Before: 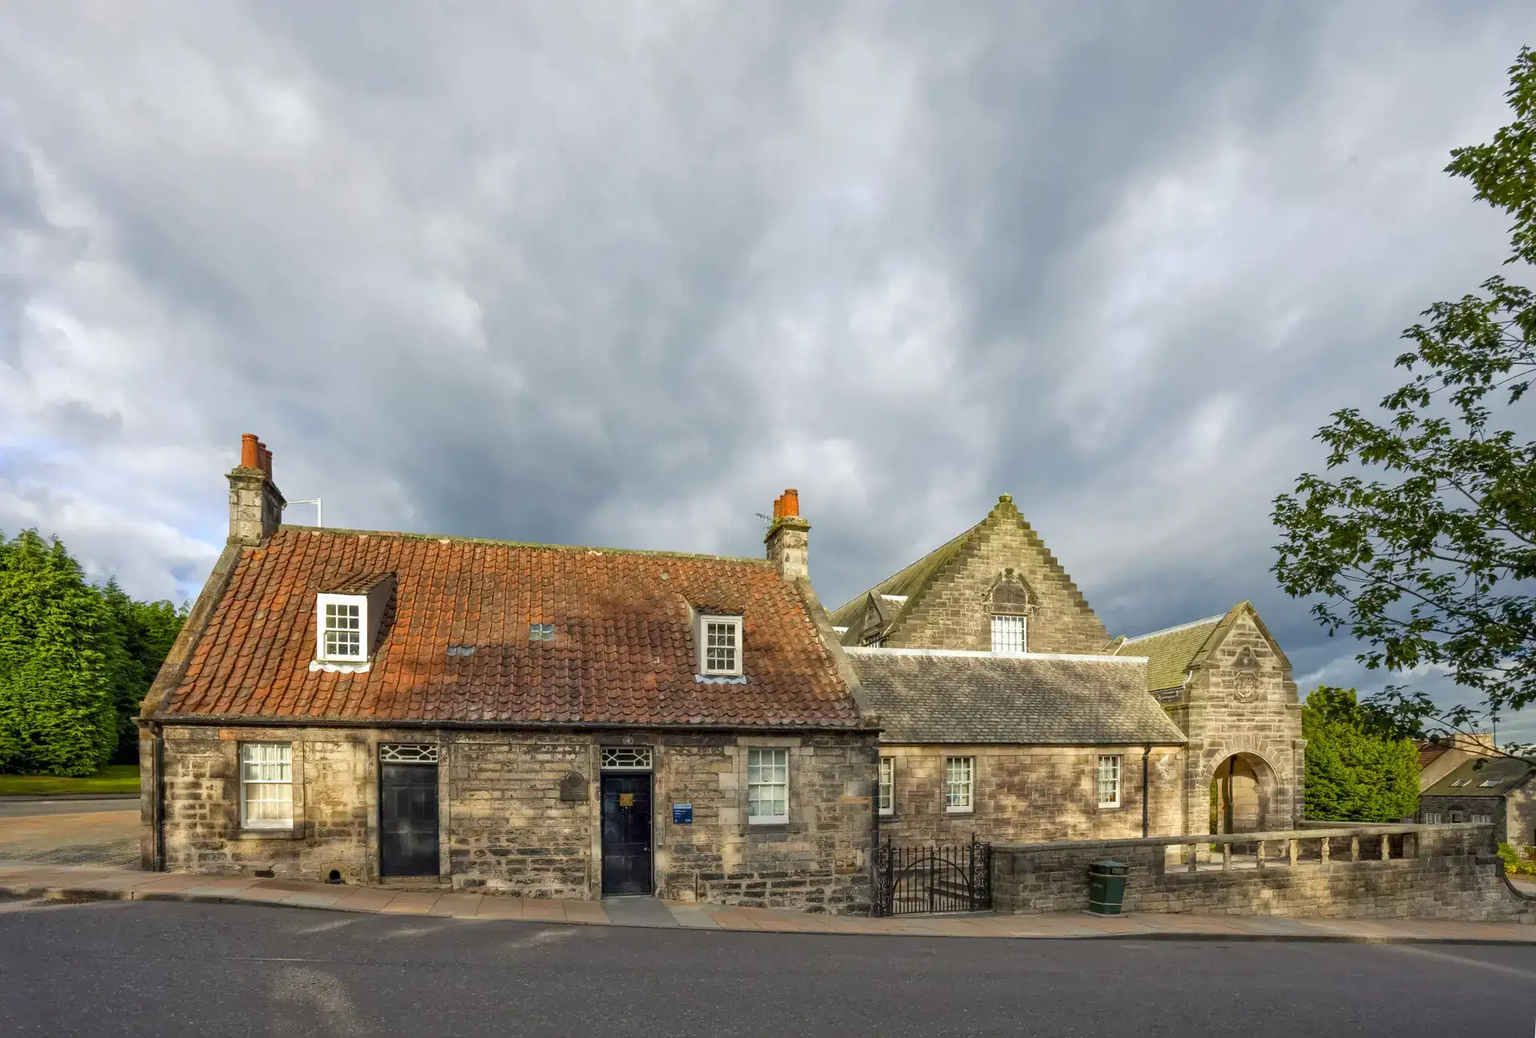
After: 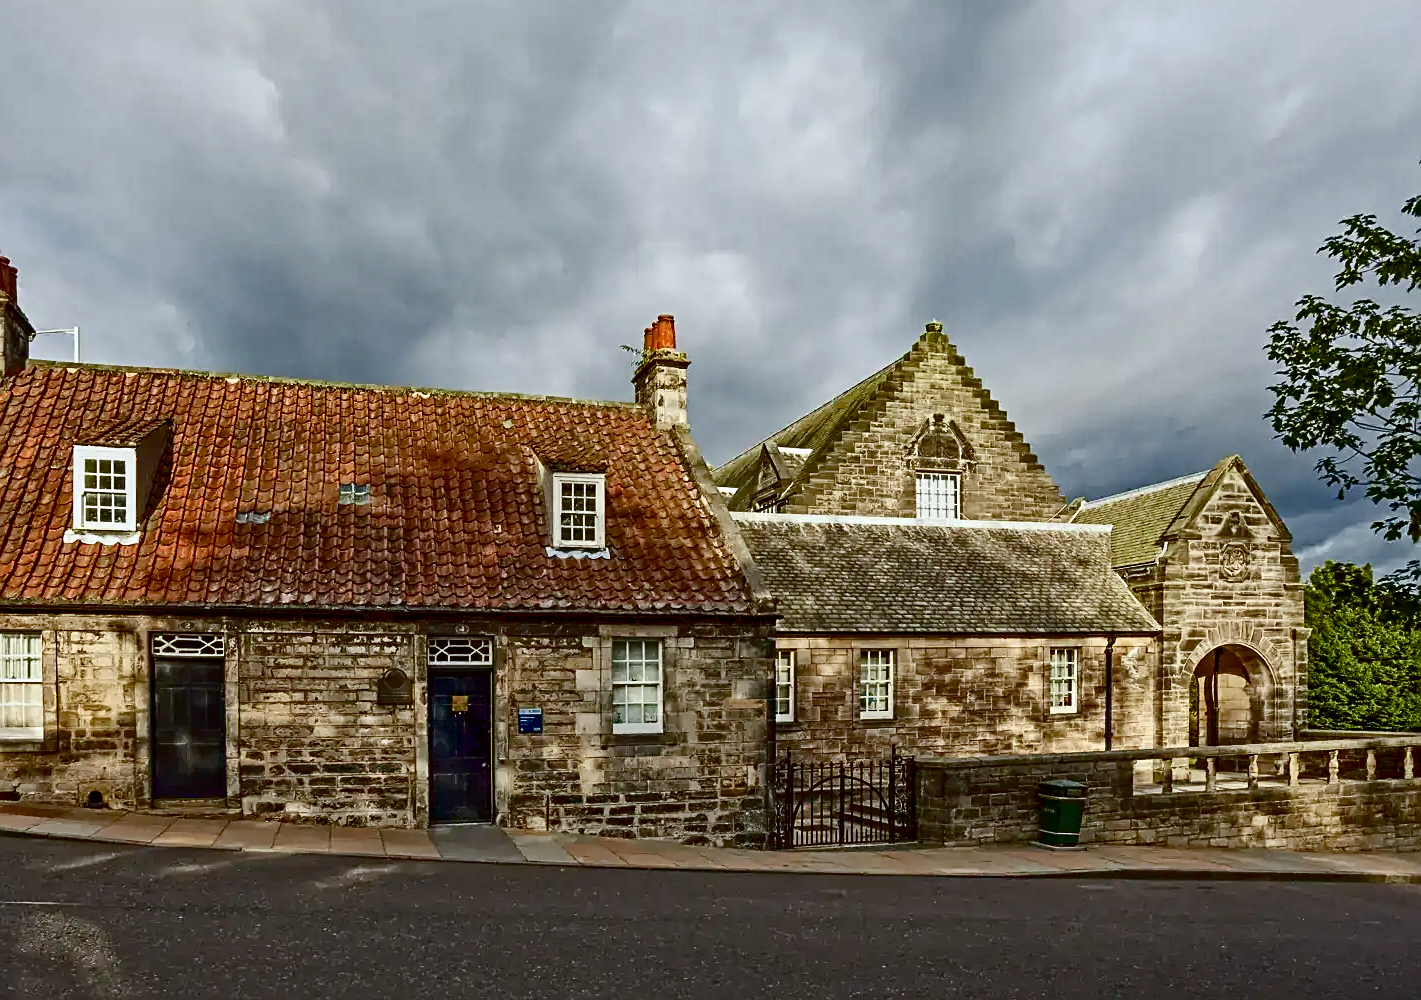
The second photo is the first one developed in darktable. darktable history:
crop: left 16.871%, top 22.857%, right 9.116%
exposure: exposure 0.191 EV, compensate highlight preservation false
color balance rgb: shadows lift › chroma 1%, shadows lift › hue 113°, highlights gain › chroma 0.2%, highlights gain › hue 333°, perceptual saturation grading › global saturation 20%, perceptual saturation grading › highlights -50%, perceptual saturation grading › shadows 25%, contrast -20%
contrast equalizer: y [[0.5, 0.501, 0.525, 0.597, 0.58, 0.514], [0.5 ×6], [0.5 ×6], [0 ×6], [0 ×6]]
color correction: highlights a* -2.73, highlights b* -2.09, shadows a* 2.41, shadows b* 2.73
sharpen: on, module defaults
contrast brightness saturation: contrast 0.24, brightness -0.24, saturation 0.14
